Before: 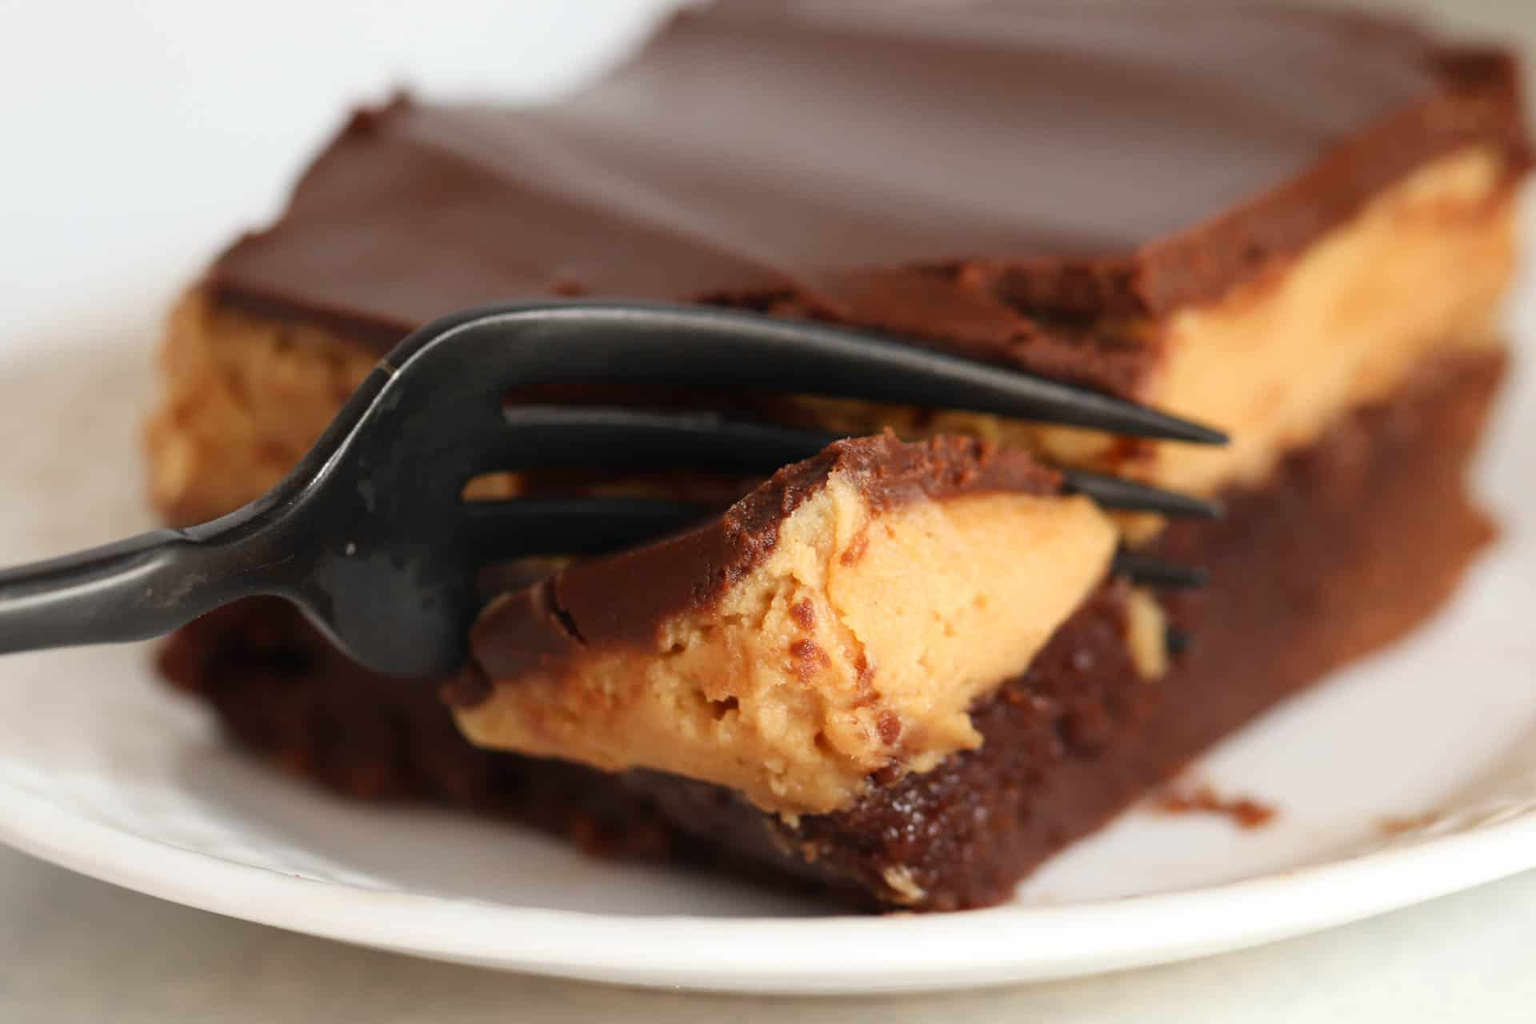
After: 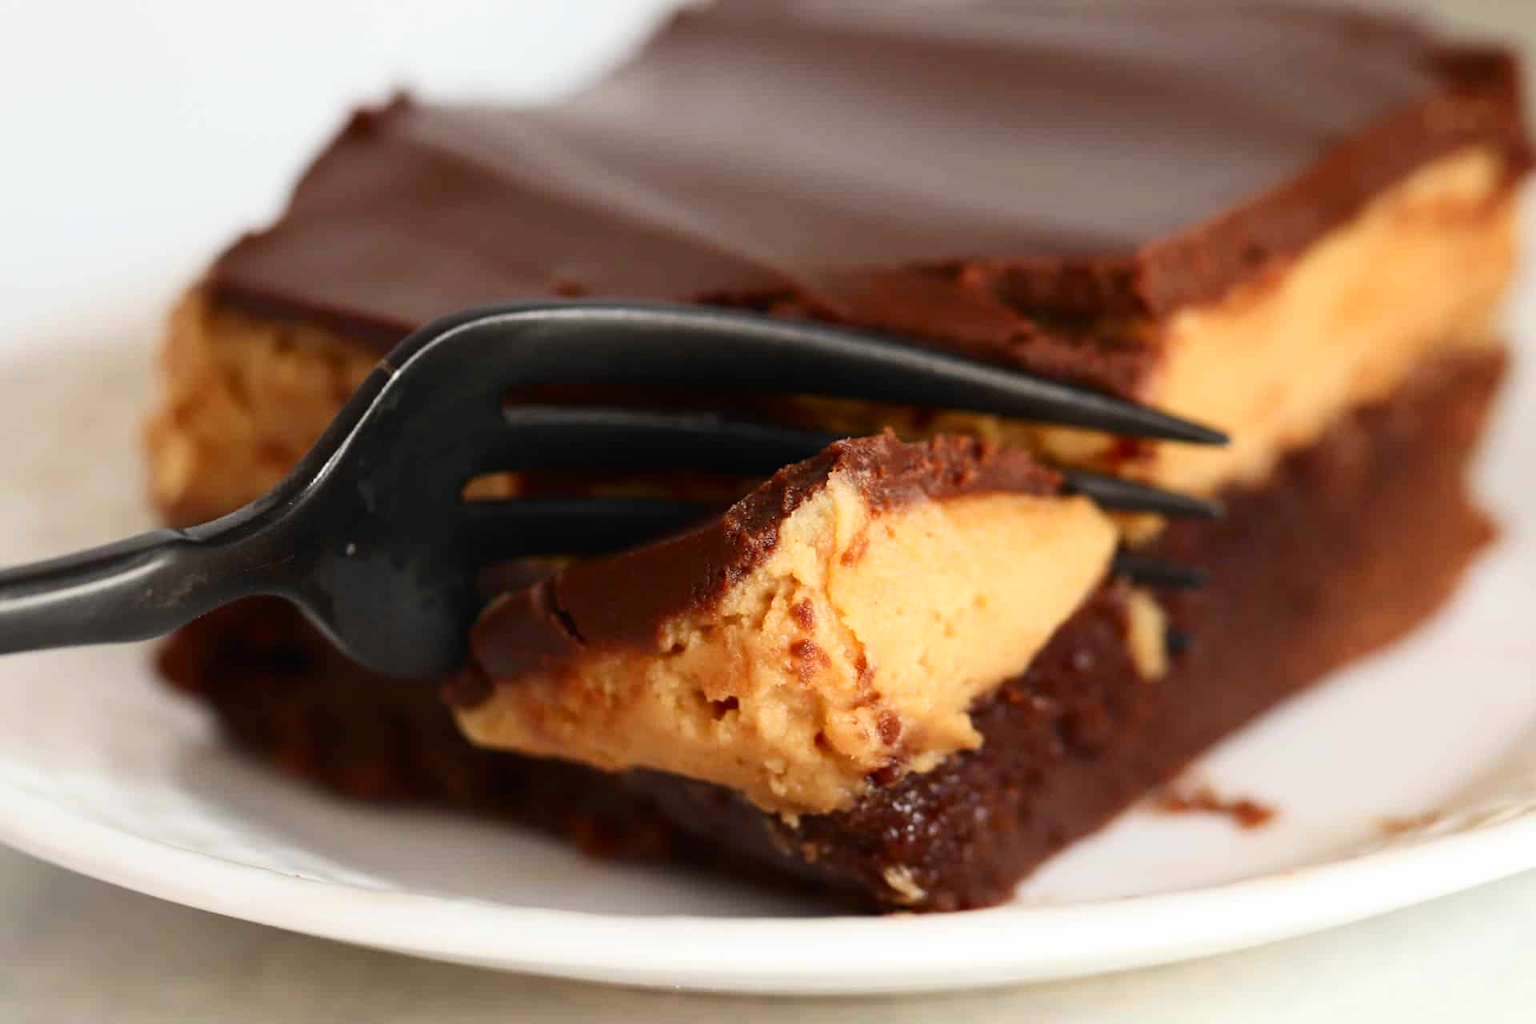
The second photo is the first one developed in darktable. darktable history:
contrast brightness saturation: contrast 0.153, brightness -0.007, saturation 0.104
